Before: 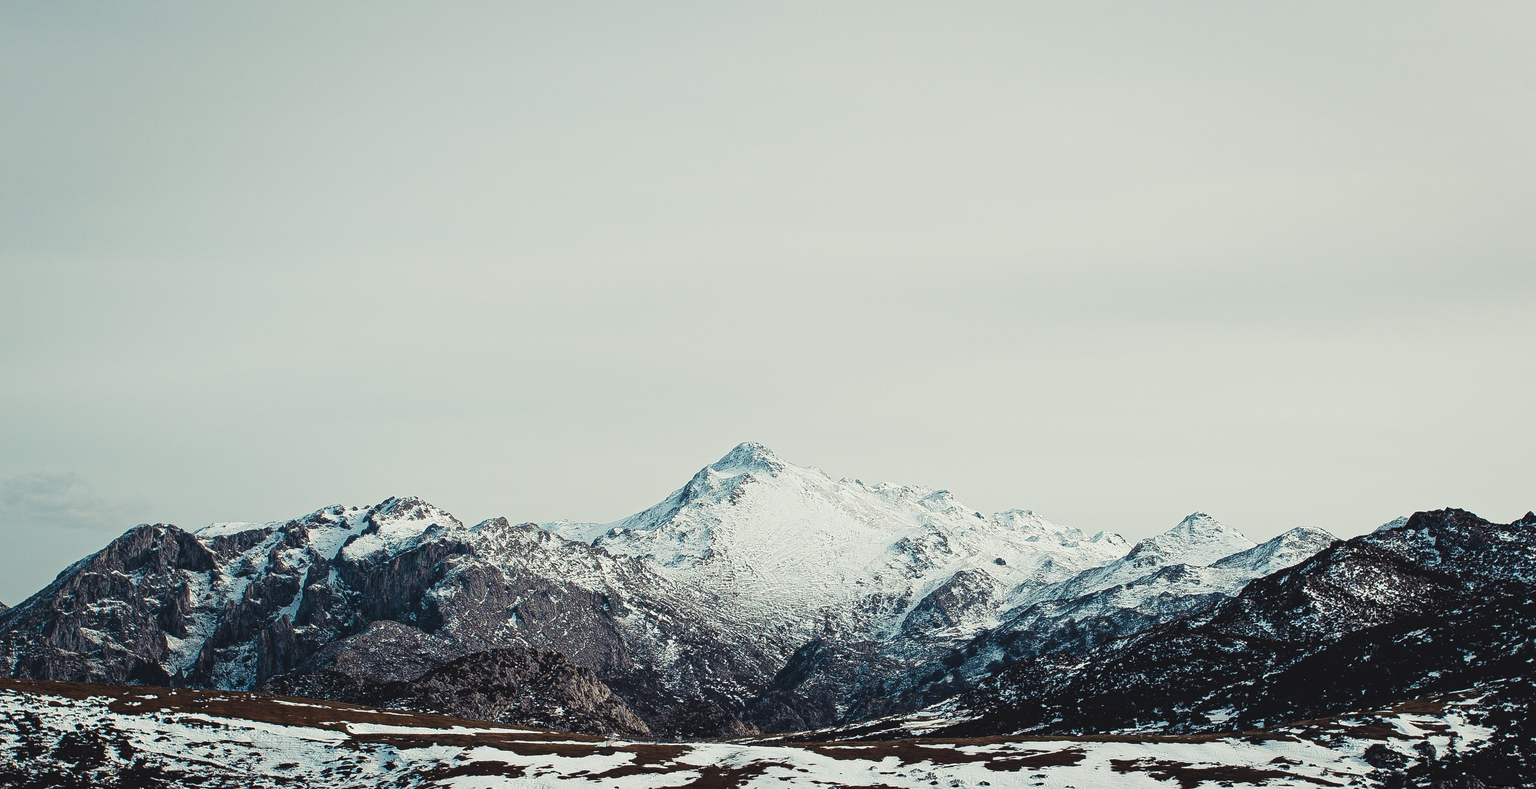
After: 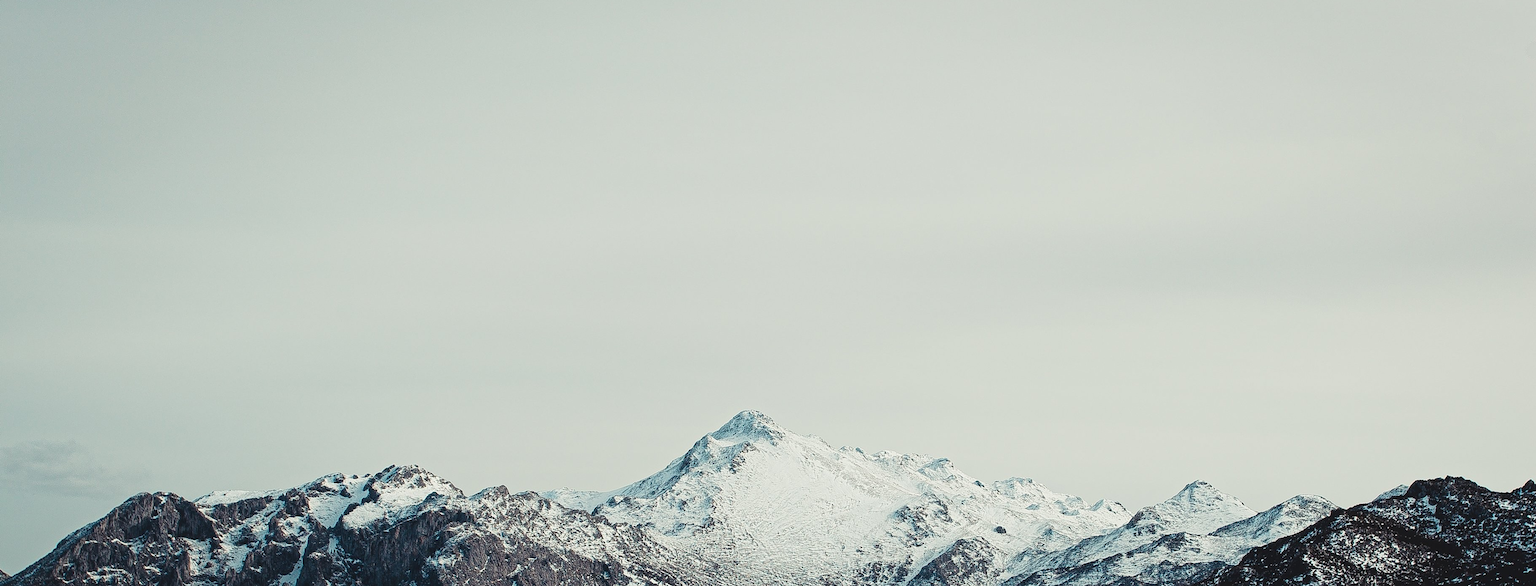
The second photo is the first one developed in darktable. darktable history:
crop: top 4.089%, bottom 21.584%
